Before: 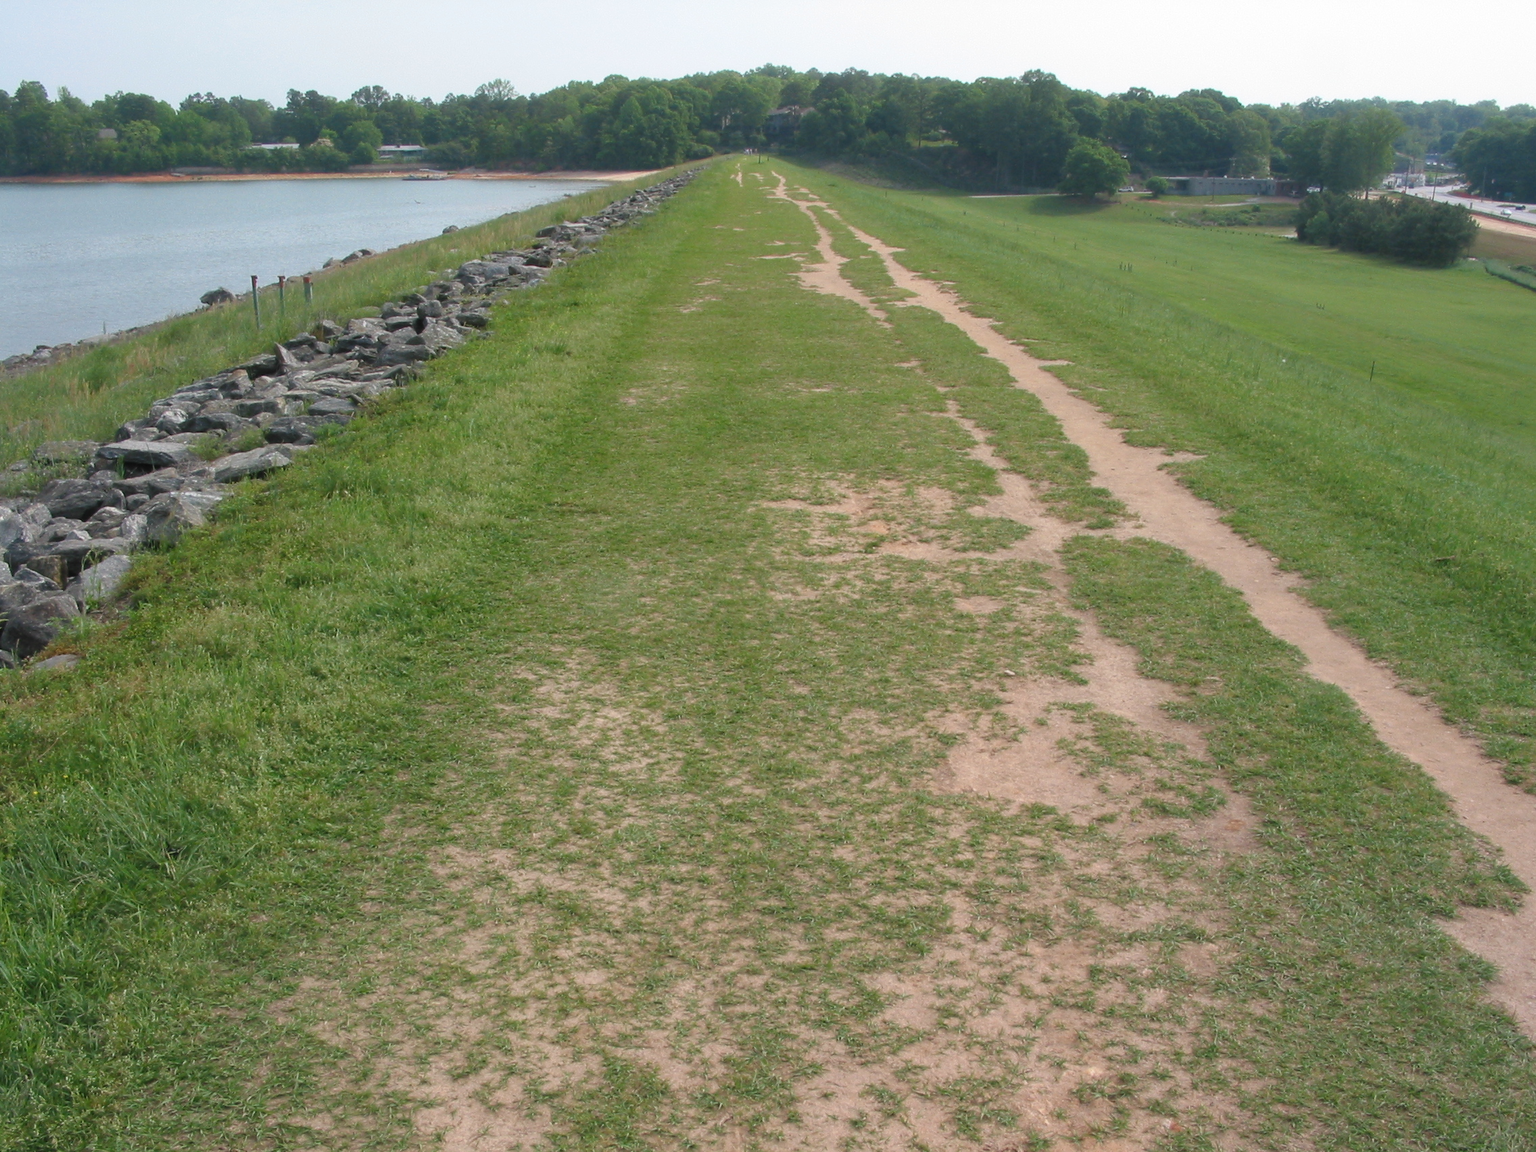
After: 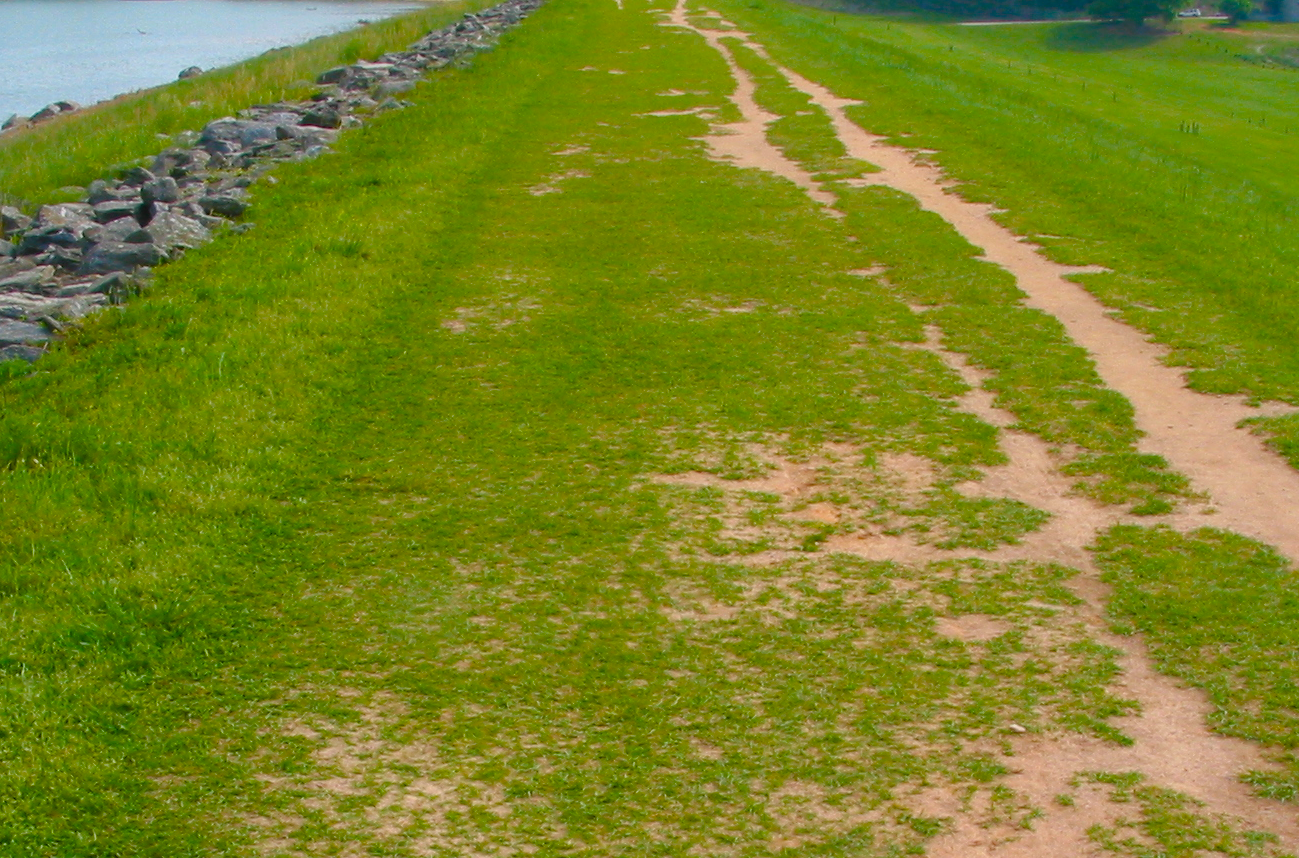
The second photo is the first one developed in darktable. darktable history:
color balance rgb: perceptual saturation grading › global saturation 27.358%, perceptual saturation grading › highlights -28.566%, perceptual saturation grading › mid-tones 15.581%, perceptual saturation grading › shadows 33.206%, global vibrance 59.457%
crop: left 20.991%, top 15.71%, right 21.792%, bottom 33.913%
